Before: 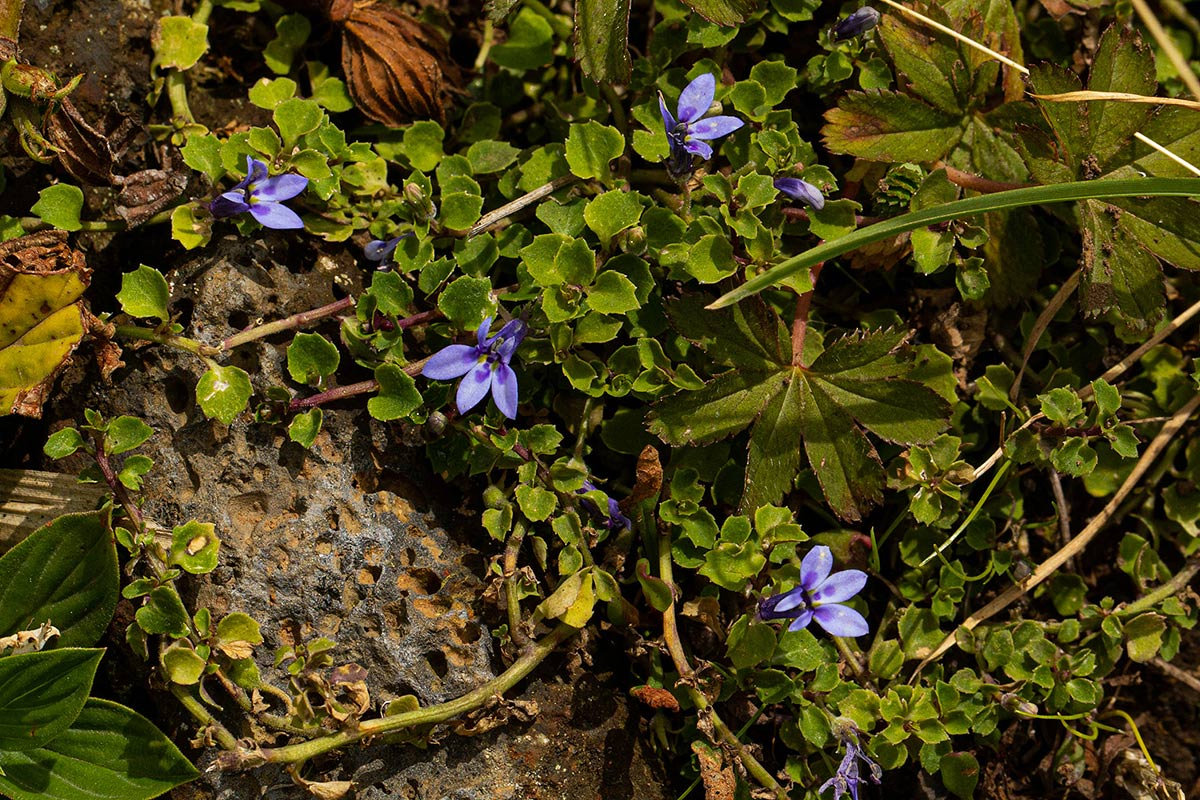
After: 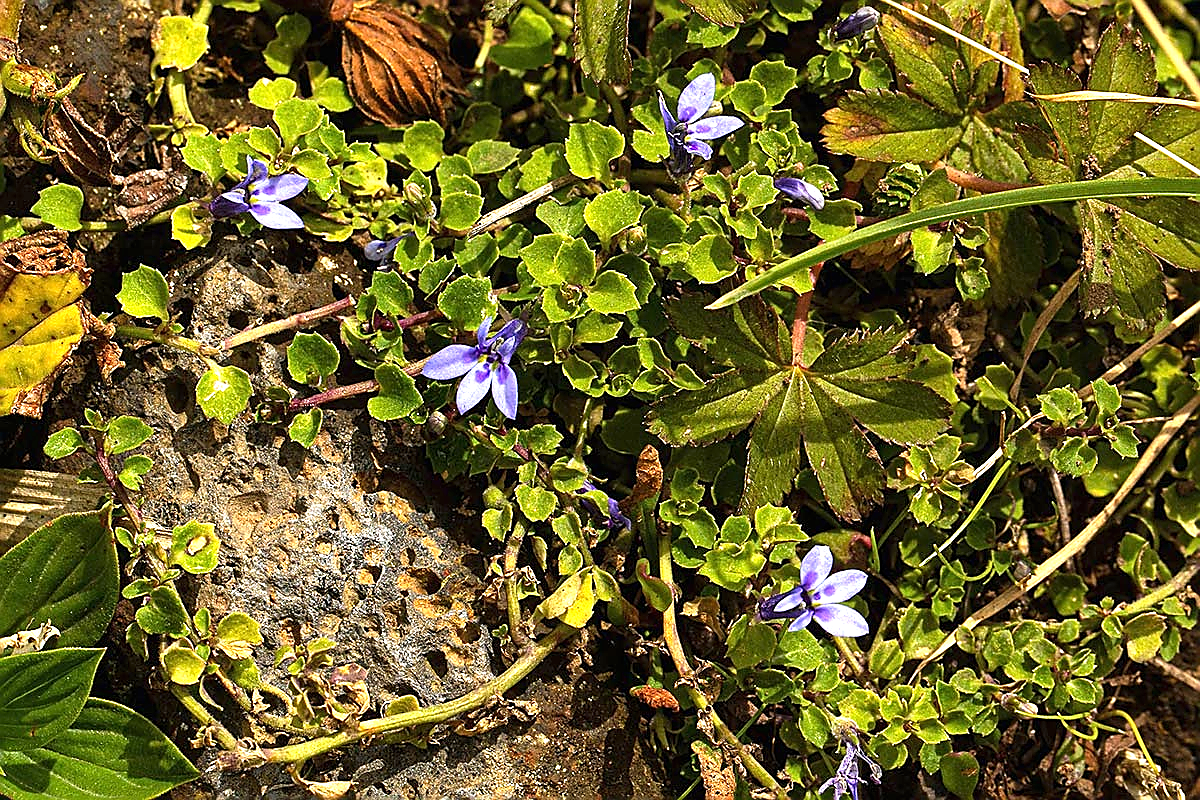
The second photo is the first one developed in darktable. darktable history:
sharpen: radius 1.376, amount 1.247, threshold 0.618
exposure: black level correction 0, exposure 1.2 EV, compensate highlight preservation false
